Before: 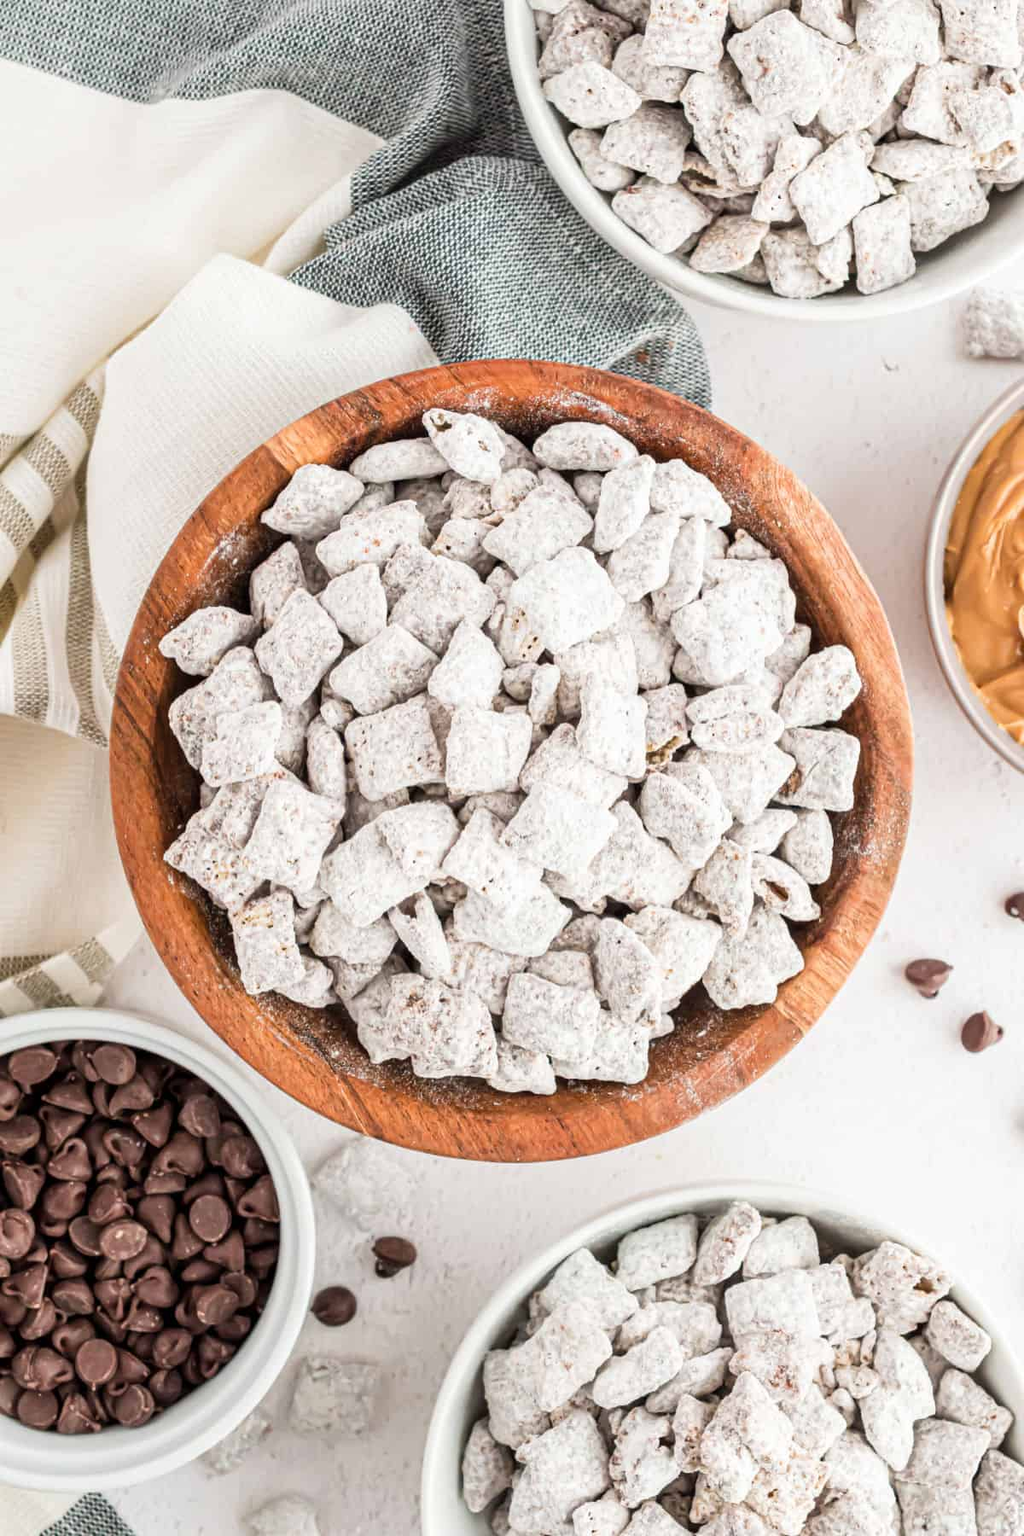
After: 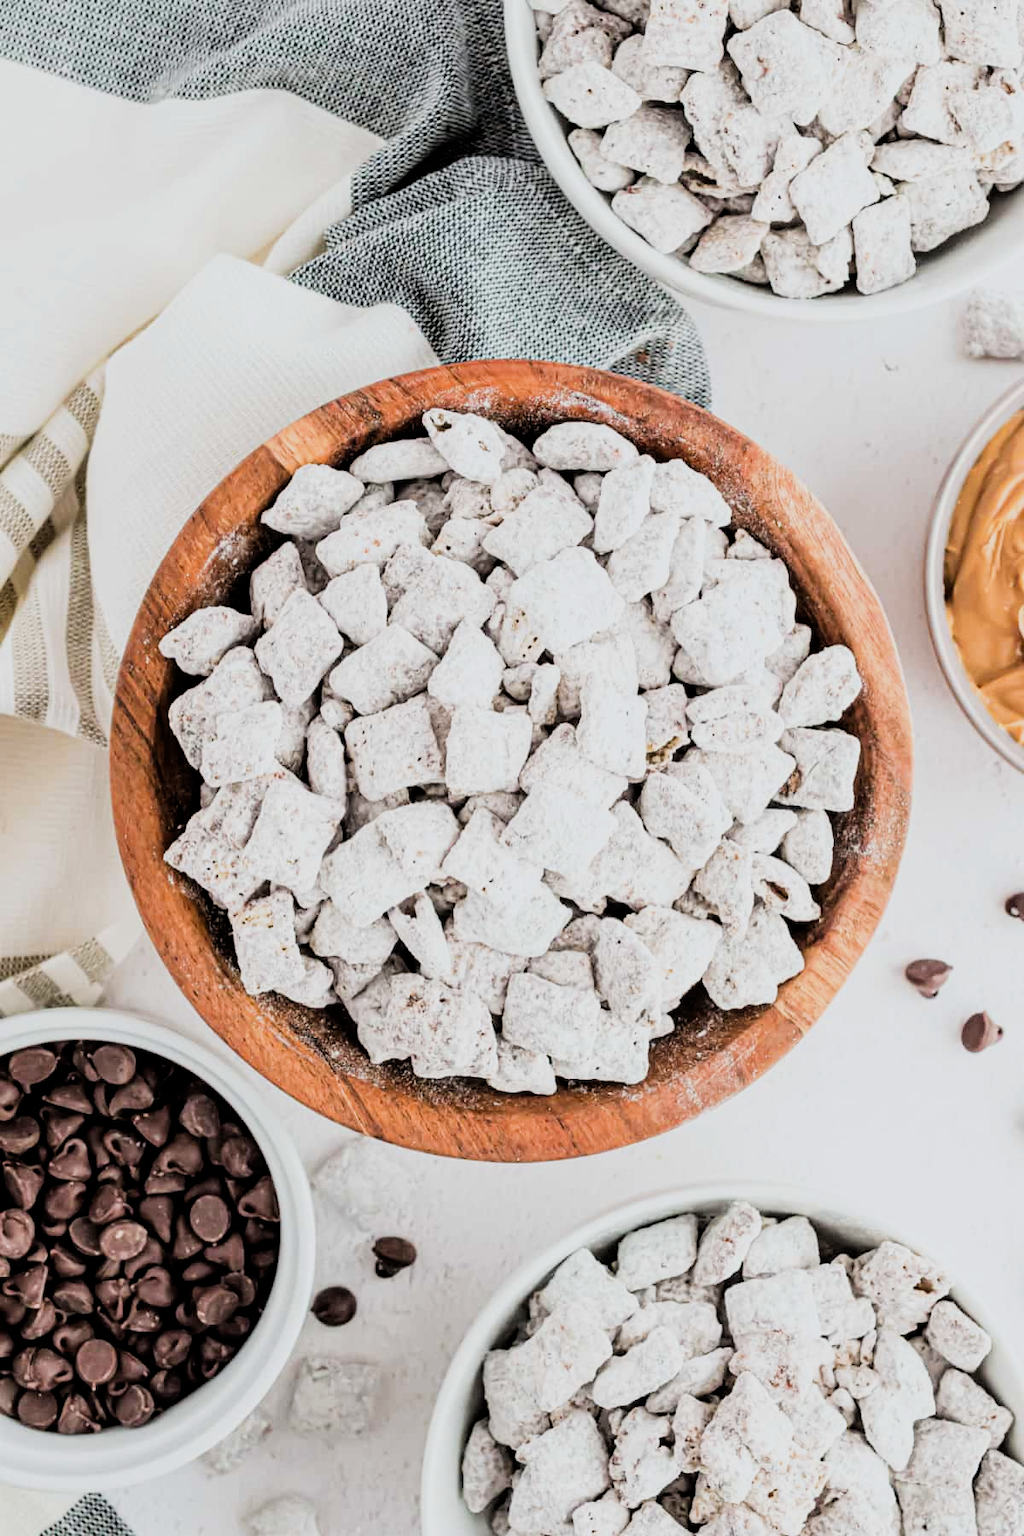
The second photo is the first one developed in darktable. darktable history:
white balance: red 0.982, blue 1.018
filmic rgb: black relative exposure -5 EV, hardness 2.88, contrast 1.3, highlights saturation mix -30%
